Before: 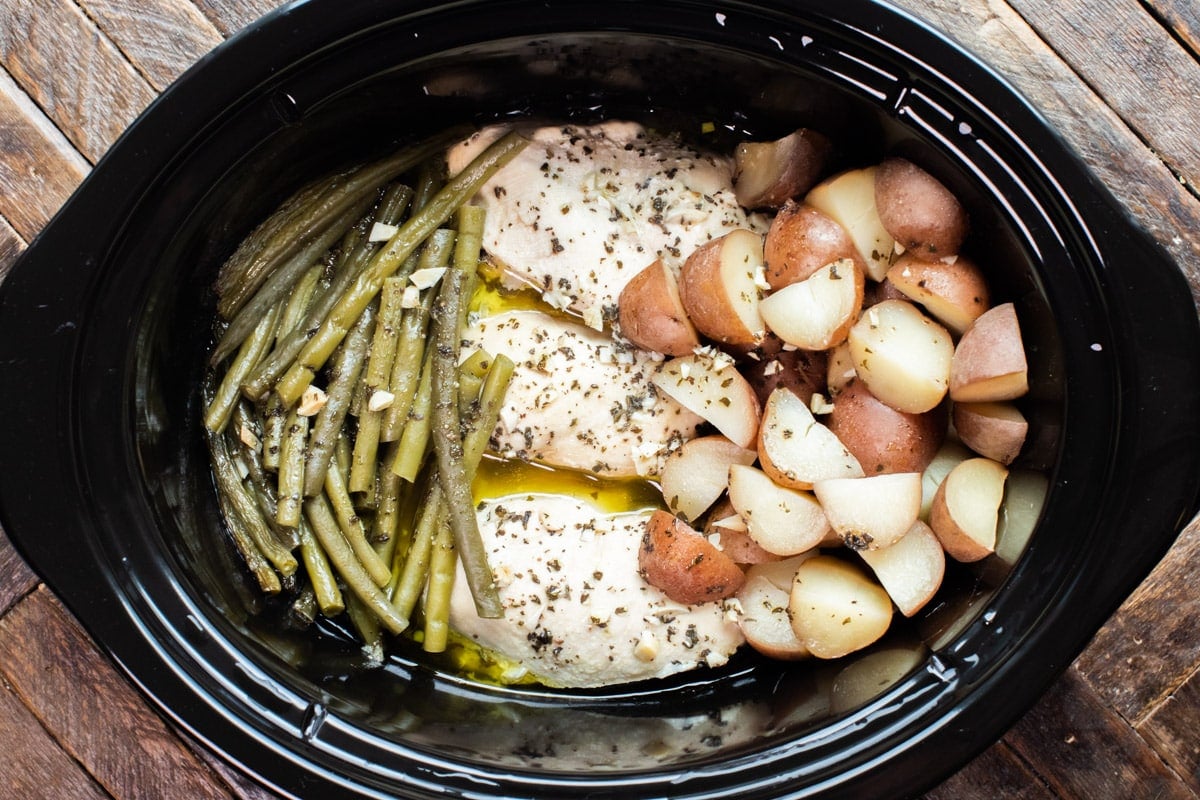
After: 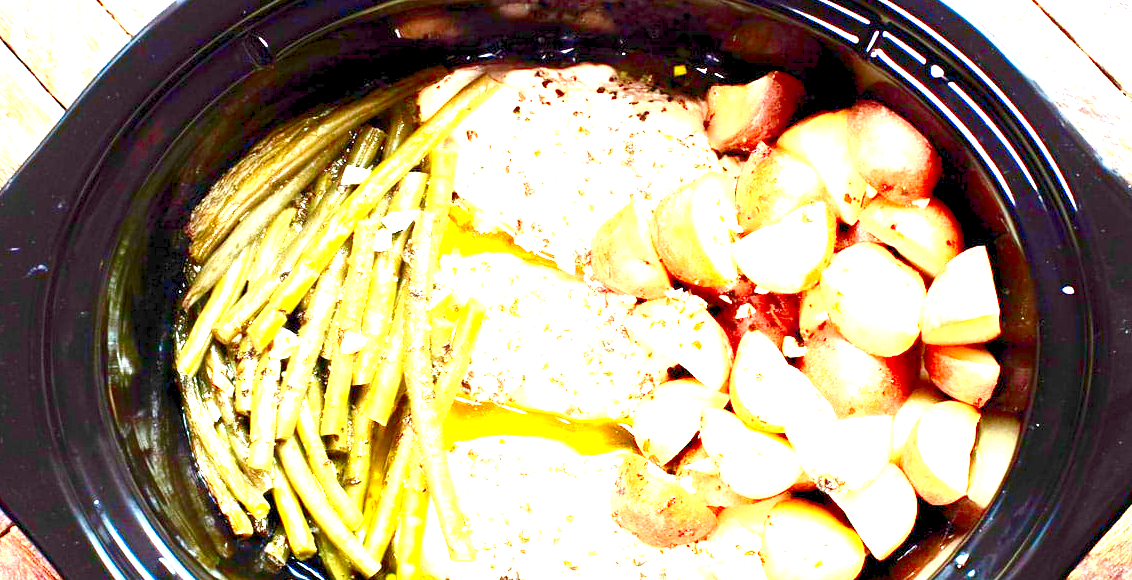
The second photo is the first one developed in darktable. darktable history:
crop: left 2.369%, top 7.232%, right 3.254%, bottom 20.186%
contrast brightness saturation: contrast 0.222, brightness -0.194, saturation 0.236
levels: black 8.58%, levels [0.008, 0.318, 0.836]
exposure: black level correction 0, exposure 2.349 EV, compensate exposure bias true, compensate highlight preservation false
